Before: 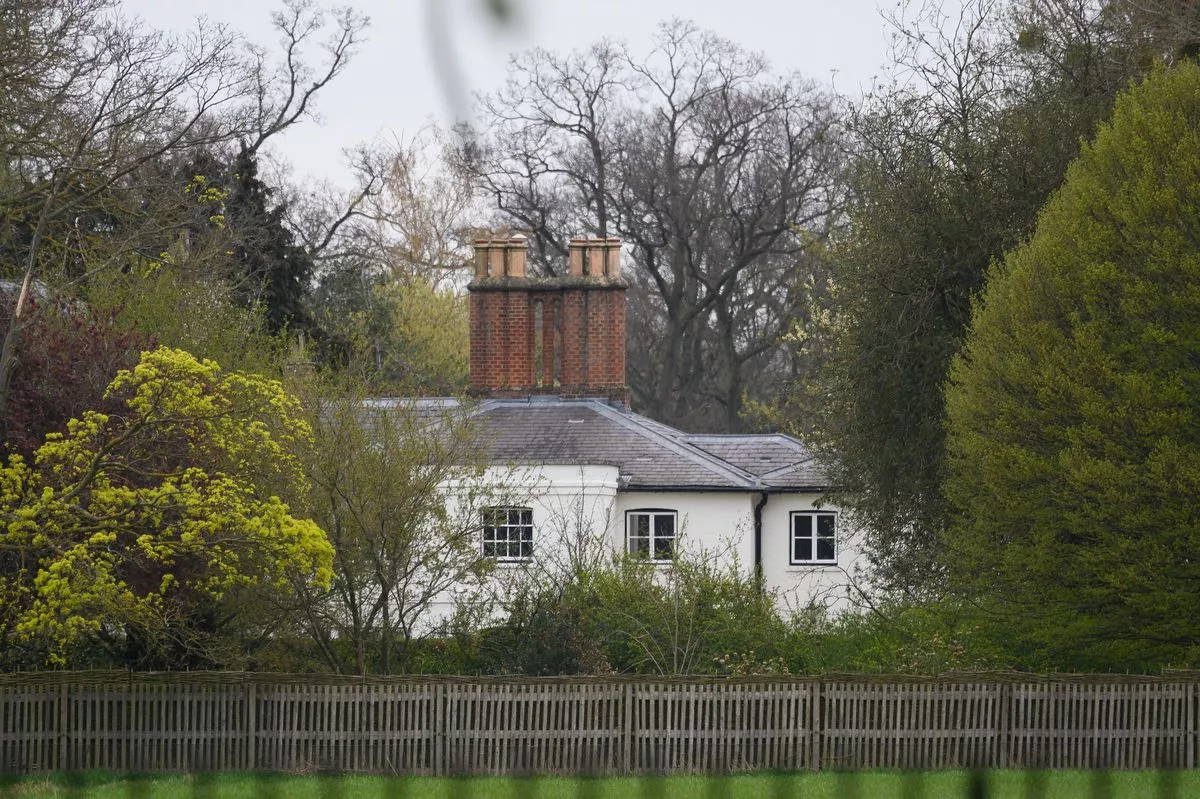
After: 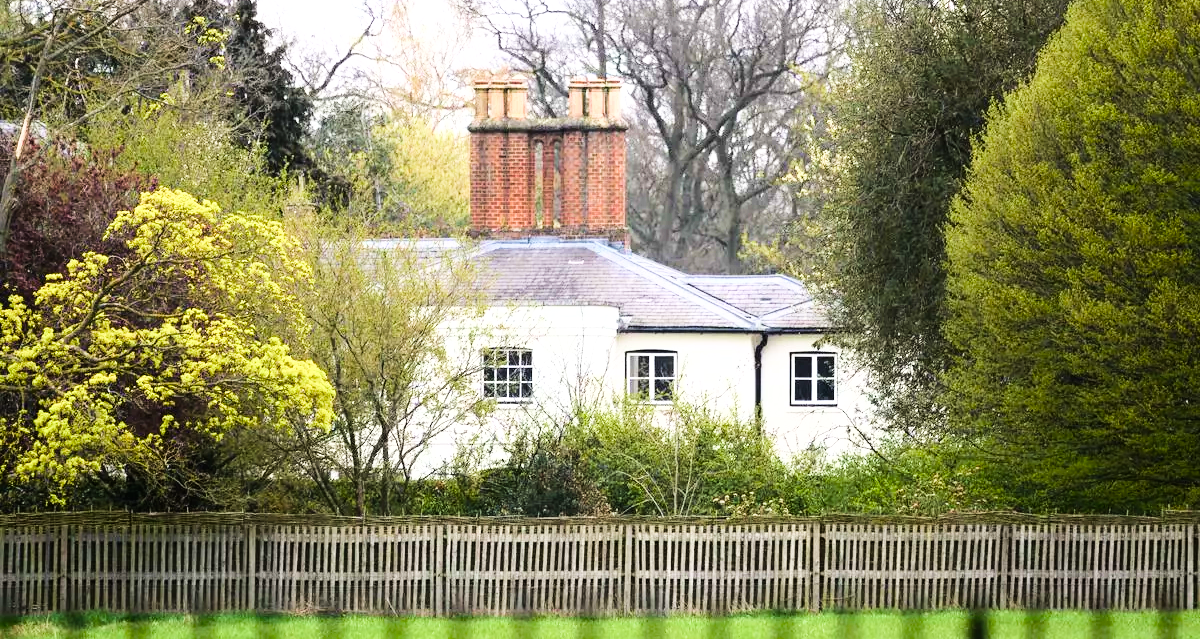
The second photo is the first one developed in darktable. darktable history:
base curve: curves: ch0 [(0, 0.003) (0.001, 0.002) (0.006, 0.004) (0.02, 0.022) (0.048, 0.086) (0.094, 0.234) (0.162, 0.431) (0.258, 0.629) (0.385, 0.8) (0.548, 0.918) (0.751, 0.988) (1, 1)]
tone equalizer: -8 EV -0.715 EV, -7 EV -0.681 EV, -6 EV -0.59 EV, -5 EV -0.405 EV, -3 EV 0.372 EV, -2 EV 0.6 EV, -1 EV 0.681 EV, +0 EV 0.777 EV
crop and rotate: top 19.997%
color balance rgb: perceptual saturation grading › global saturation 20%, perceptual saturation grading › highlights -49.631%, perceptual saturation grading › shadows 25.08%
velvia: on, module defaults
exposure: compensate highlight preservation false
